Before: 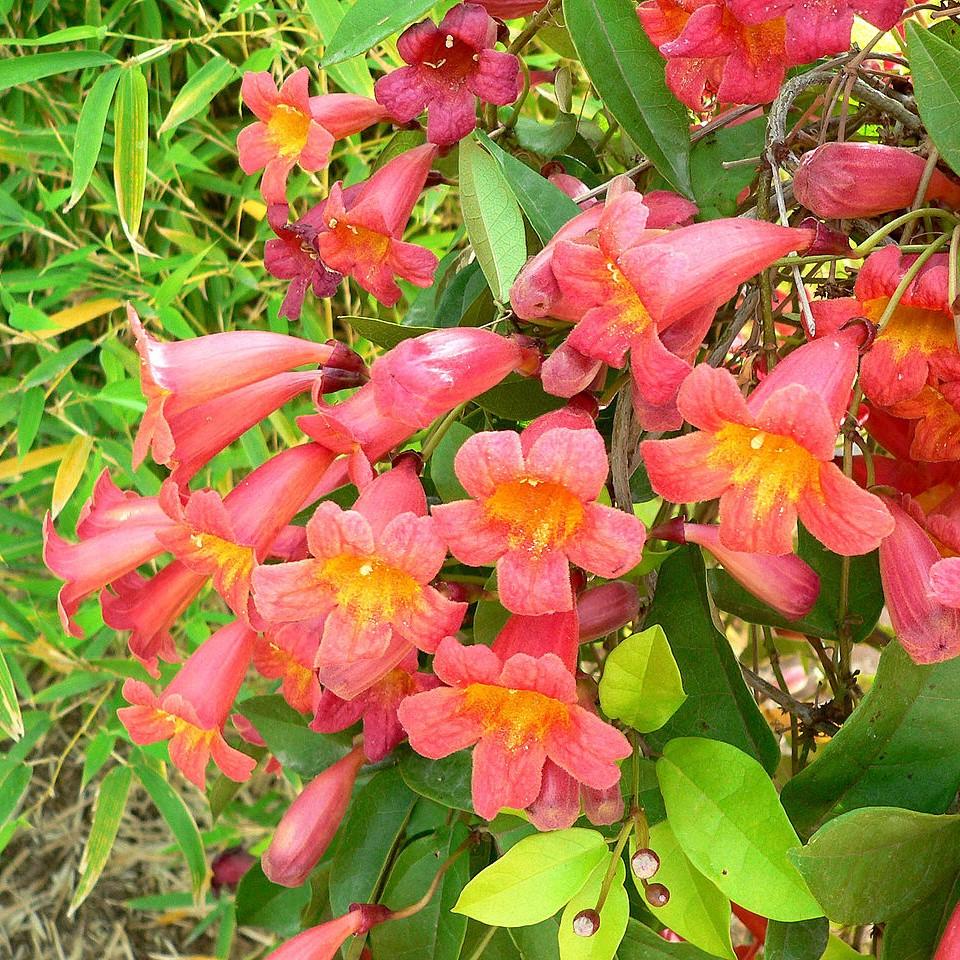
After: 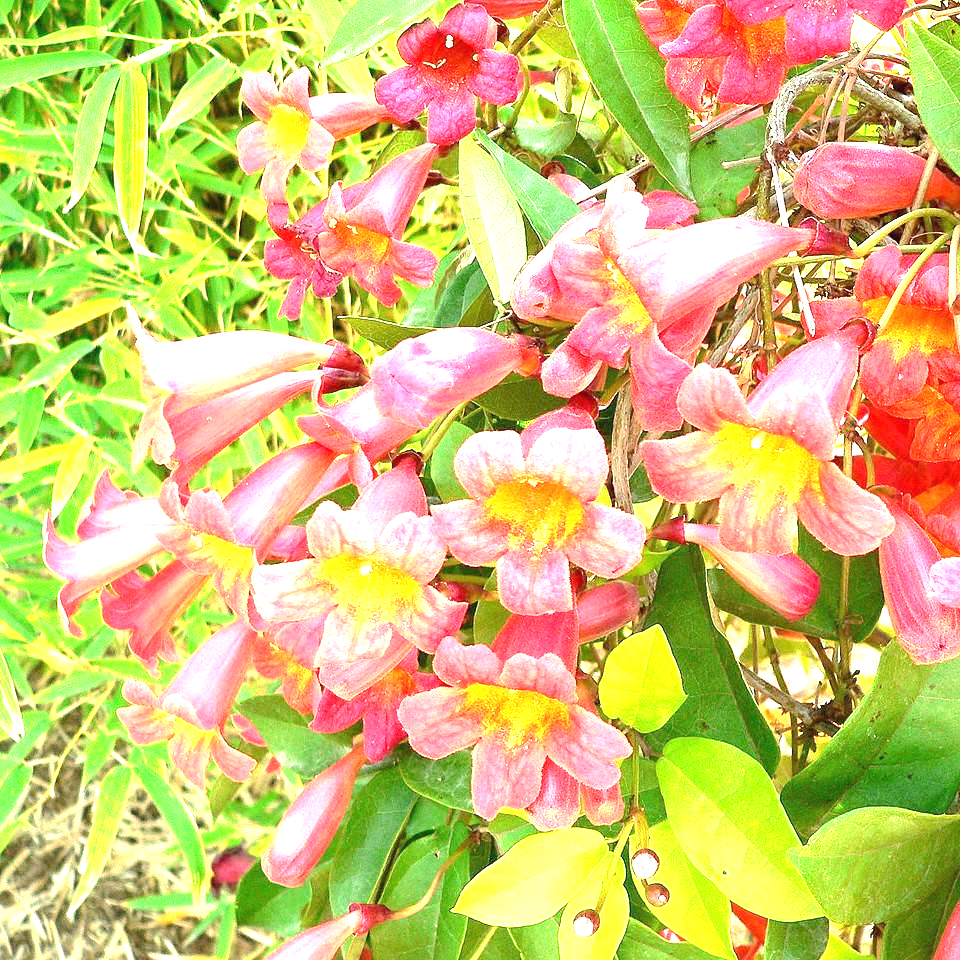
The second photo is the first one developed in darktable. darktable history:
tone equalizer: on, module defaults
exposure: black level correction 0, exposure 1.7 EV, compensate exposure bias true, compensate highlight preservation false
